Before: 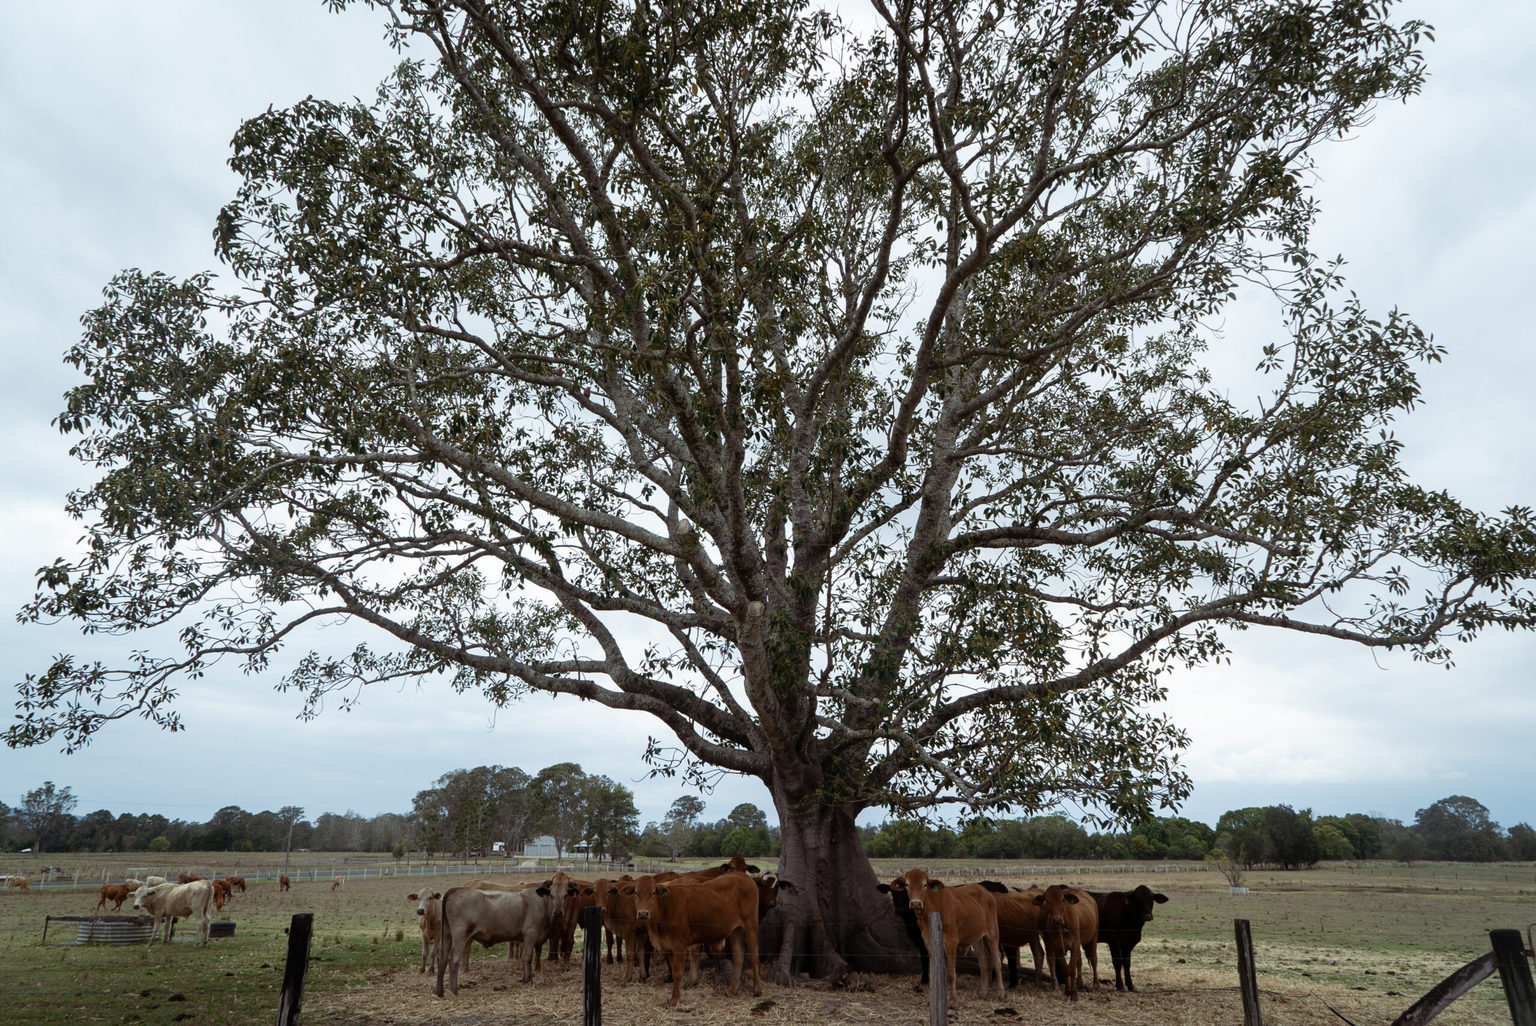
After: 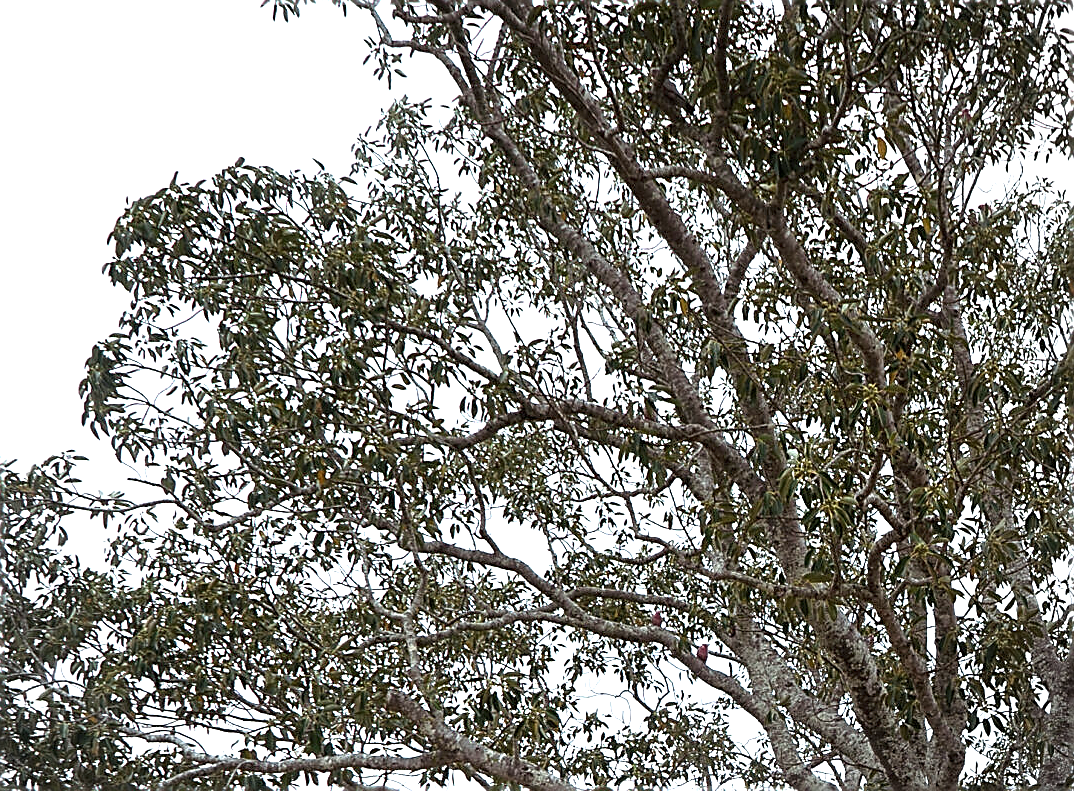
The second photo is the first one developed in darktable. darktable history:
exposure: black level correction 0, exposure 1.1 EV, compensate exposure bias true, compensate highlight preservation false
crop and rotate: left 10.817%, top 0.062%, right 47.194%, bottom 53.626%
vignetting: fall-off radius 63.6%
sharpen: radius 1.685, amount 1.294
